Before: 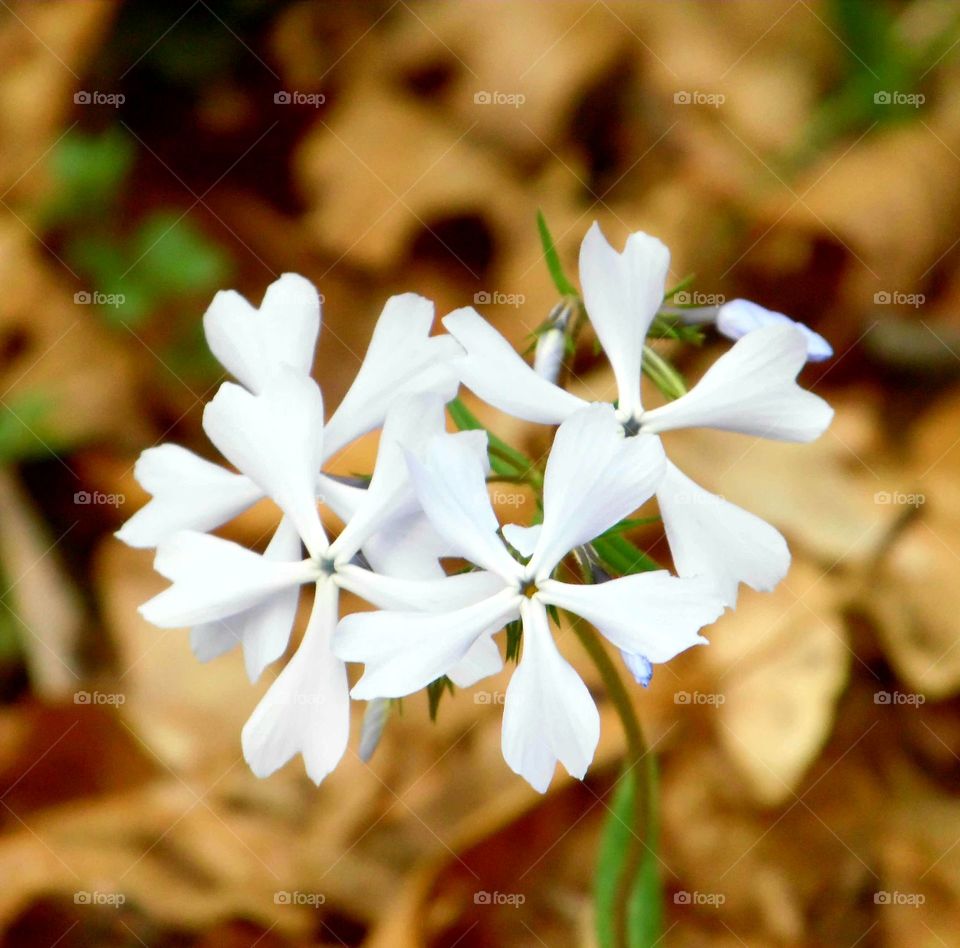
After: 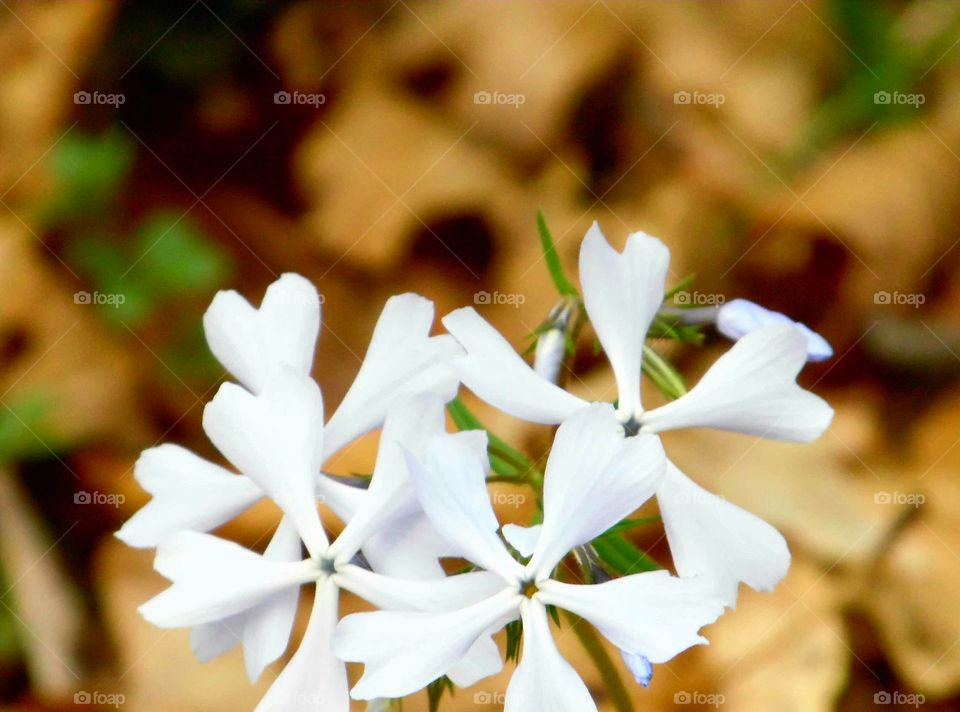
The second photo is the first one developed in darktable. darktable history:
contrast brightness saturation: contrast -0.011, brightness -0.011, saturation 0.039
crop: bottom 24.812%
